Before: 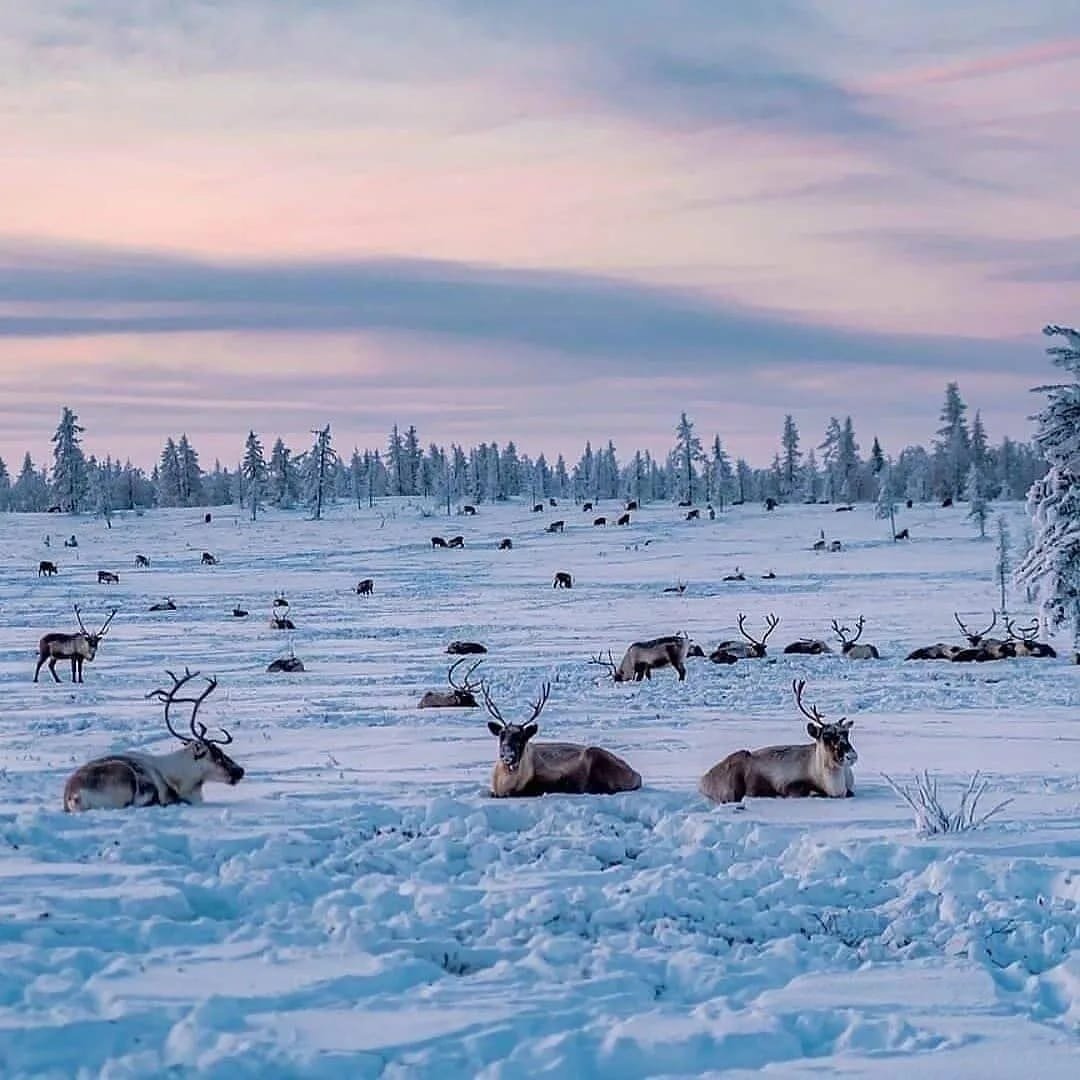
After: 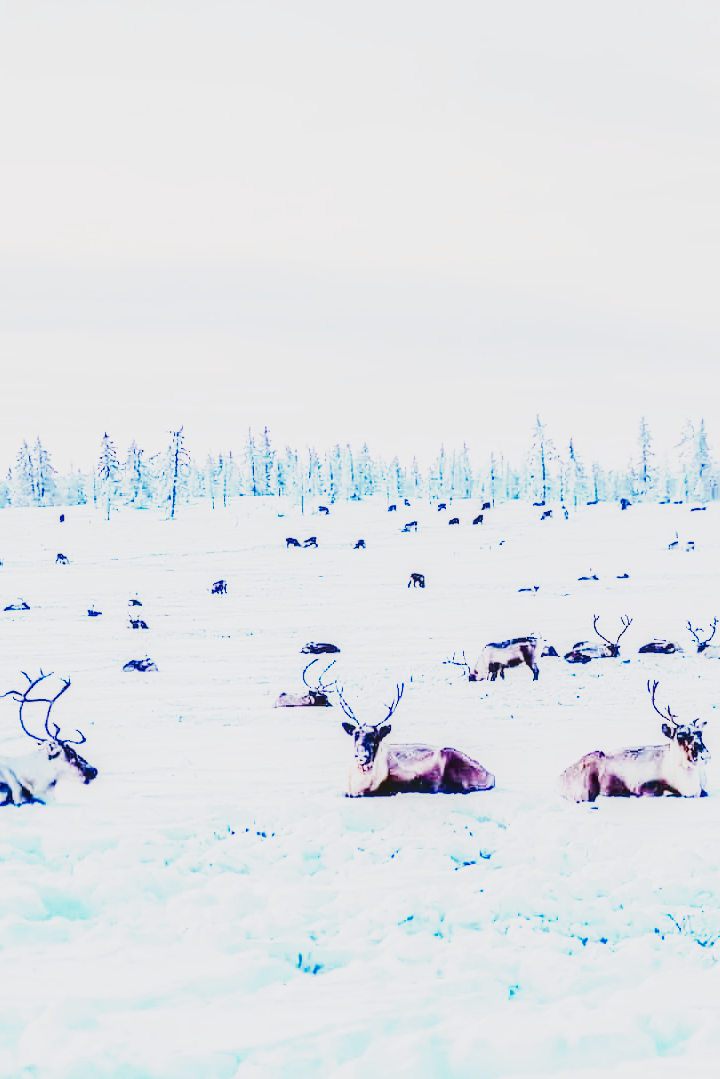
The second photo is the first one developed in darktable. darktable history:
local contrast: on, module defaults
crop and rotate: left 13.578%, right 19.693%
tone curve: curves: ch0 [(0, 0.018) (0.036, 0.038) (0.15, 0.131) (0.27, 0.247) (0.545, 0.561) (0.761, 0.761) (1, 0.919)]; ch1 [(0, 0) (0.179, 0.173) (0.322, 0.32) (0.429, 0.431) (0.502, 0.5) (0.519, 0.522) (0.562, 0.588) (0.625, 0.67) (0.711, 0.745) (1, 1)]; ch2 [(0, 0) (0.29, 0.295) (0.404, 0.436) (0.497, 0.499) (0.521, 0.523) (0.561, 0.605) (0.657, 0.655) (0.712, 0.764) (1, 1)], preserve colors none
base curve: curves: ch0 [(0, 0) (0.007, 0.004) (0.027, 0.03) (0.046, 0.07) (0.207, 0.54) (0.442, 0.872) (0.673, 0.972) (1, 1)], preserve colors none
color balance rgb: perceptual saturation grading › global saturation 25.668%, global vibrance 20%
exposure: black level correction 0, exposure 1.918 EV, compensate exposure bias true, compensate highlight preservation false
